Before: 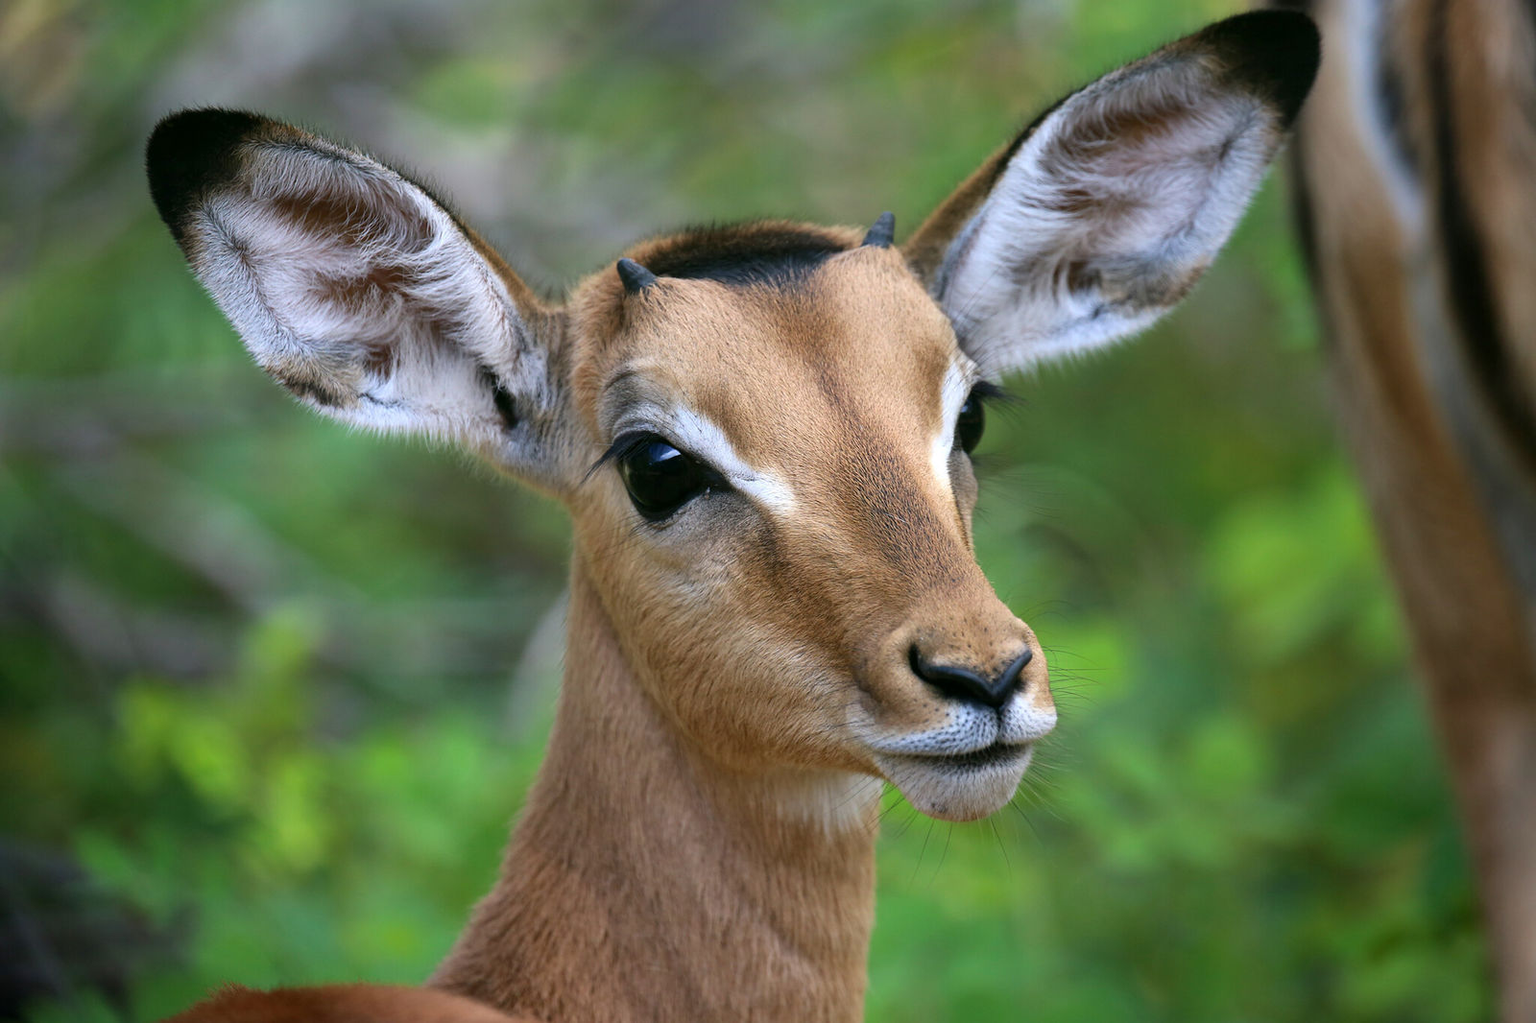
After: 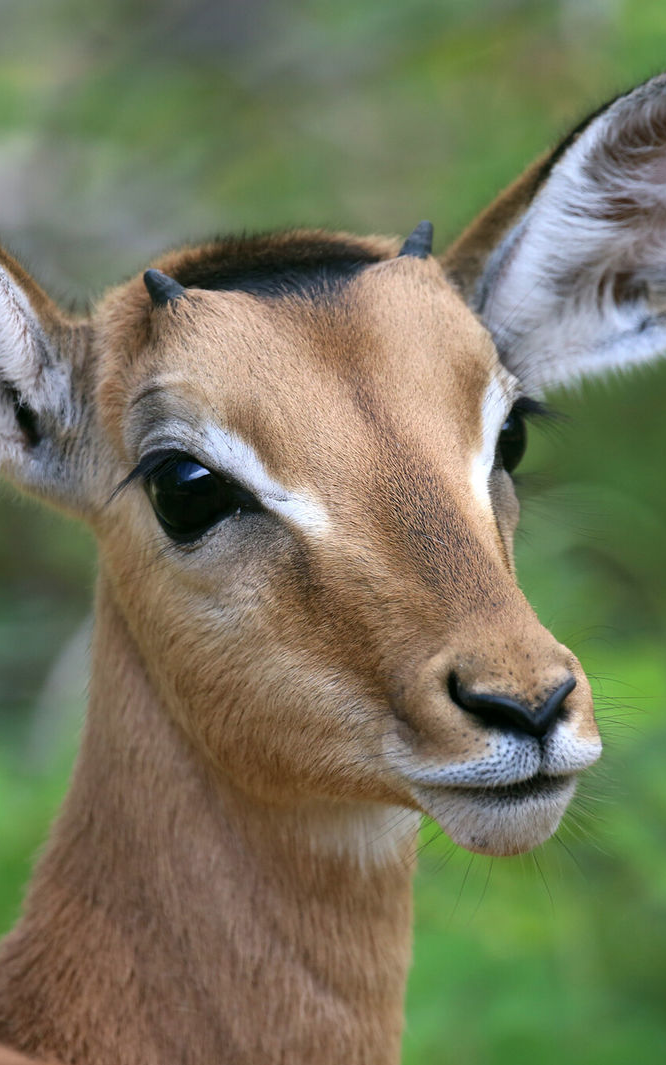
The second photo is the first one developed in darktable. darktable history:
contrast brightness saturation: saturation -0.05
crop: left 31.229%, right 27.105%
